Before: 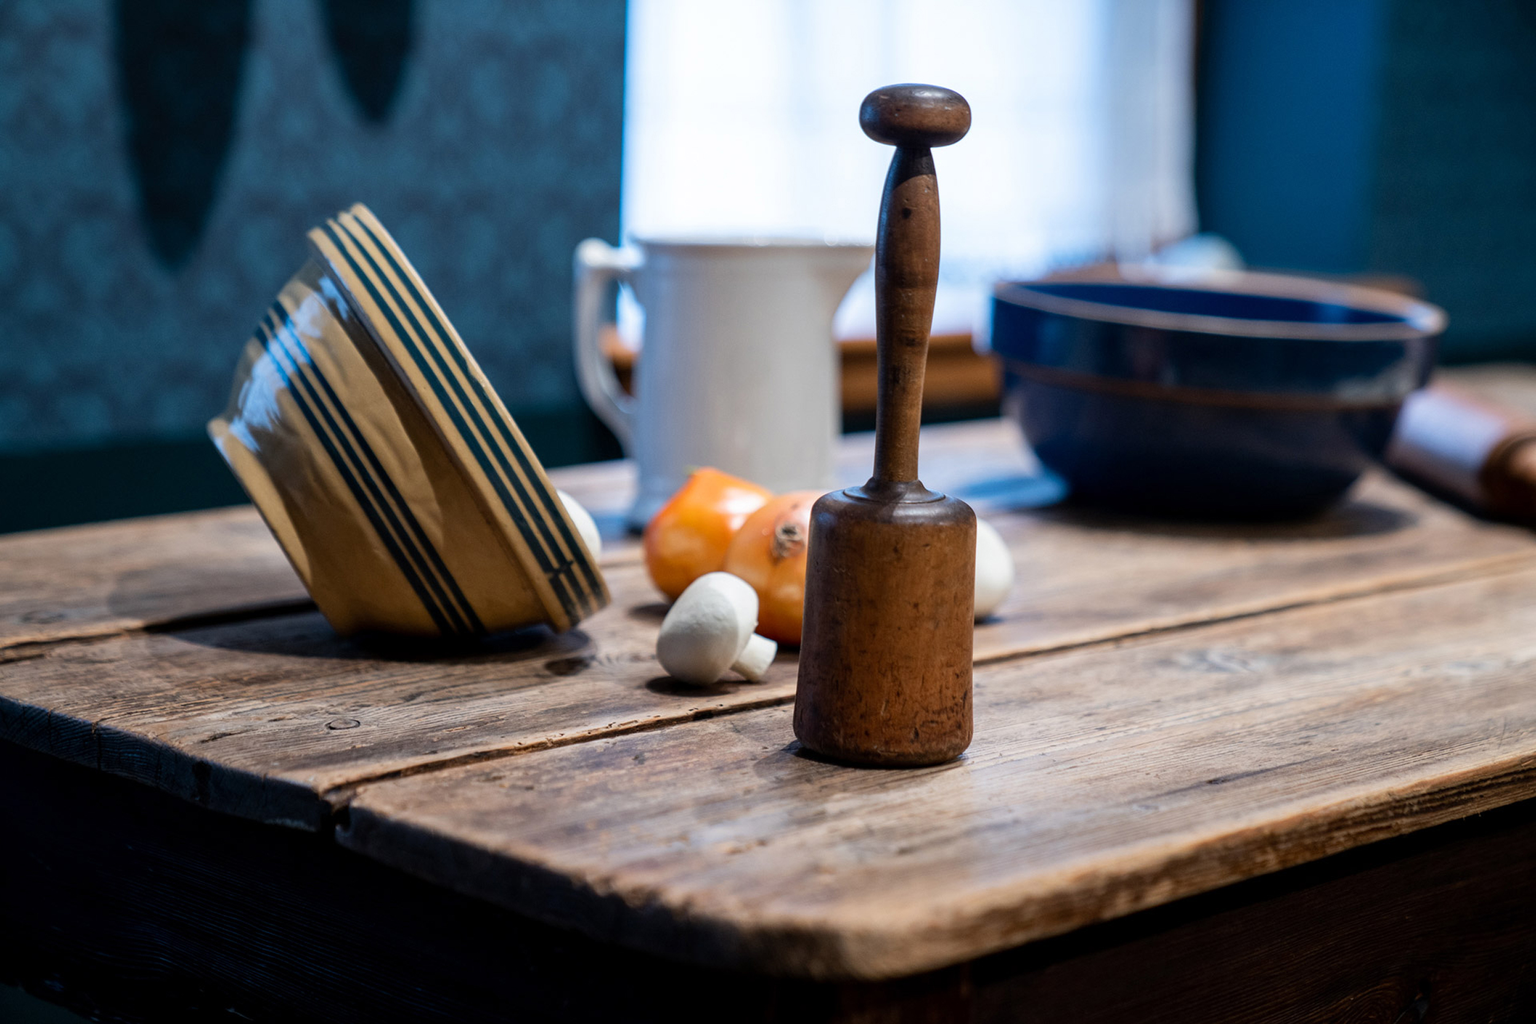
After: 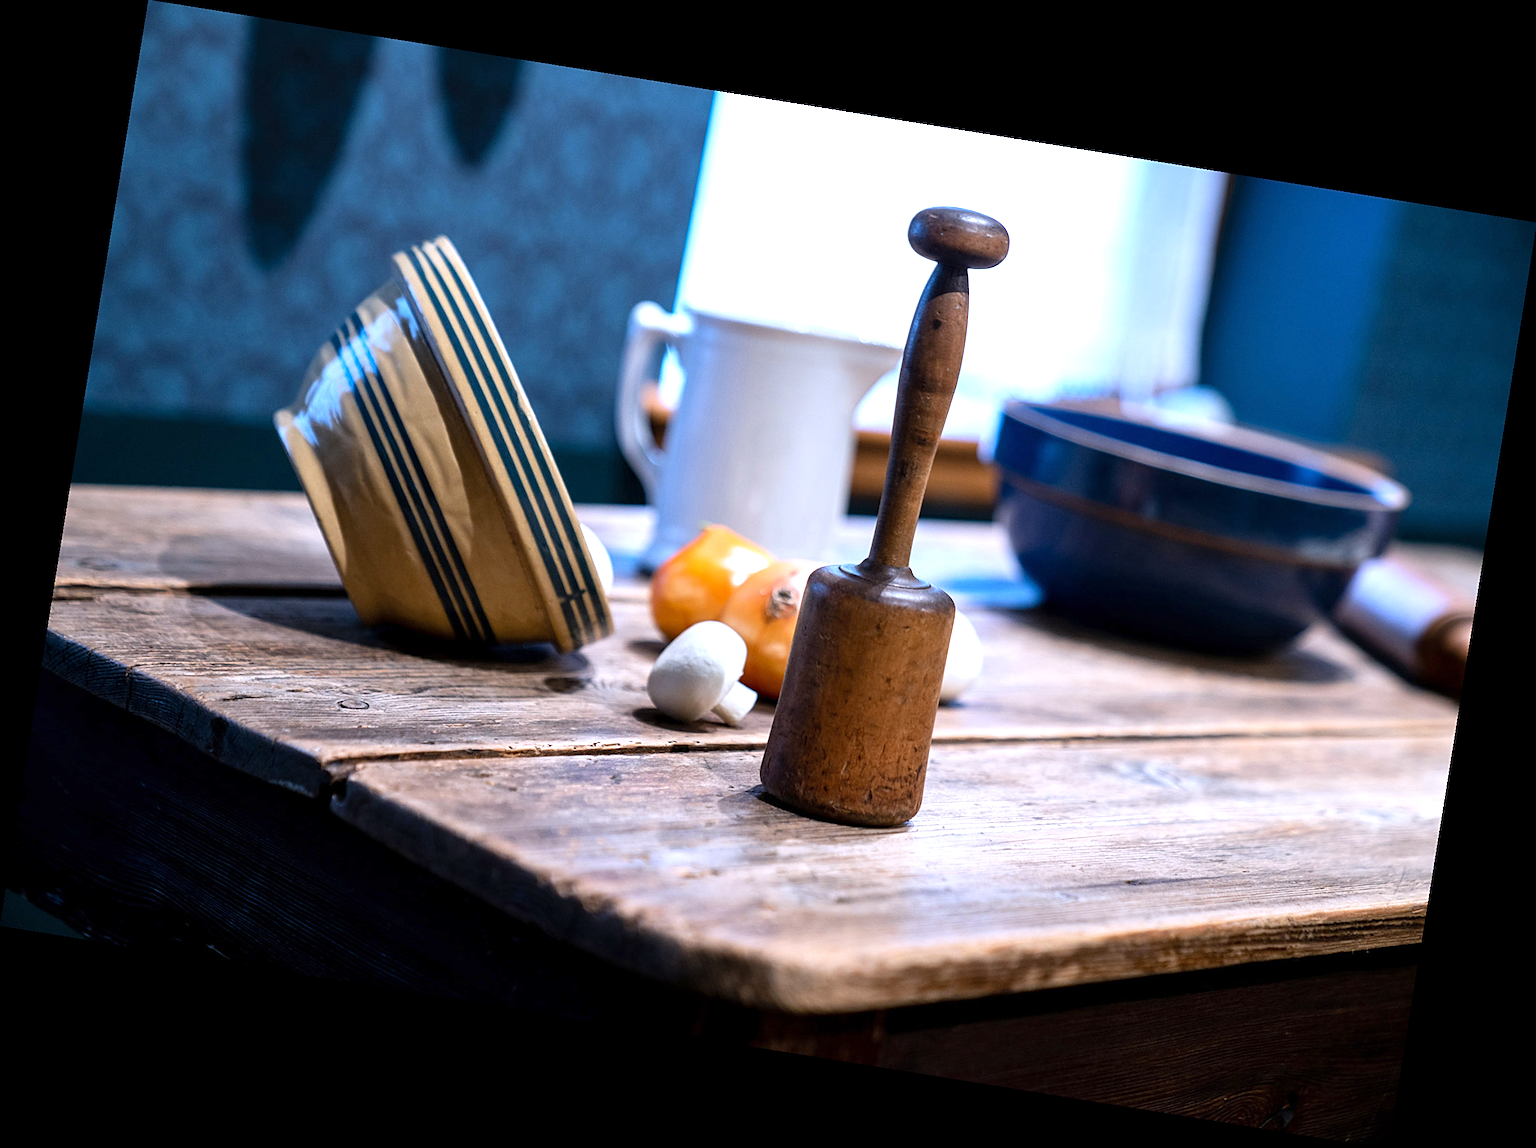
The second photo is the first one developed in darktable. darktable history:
rotate and perspective: rotation 9.12°, automatic cropping off
exposure: exposure 0.74 EV, compensate highlight preservation false
white balance: red 0.967, blue 1.119, emerald 0.756
sharpen: on, module defaults
